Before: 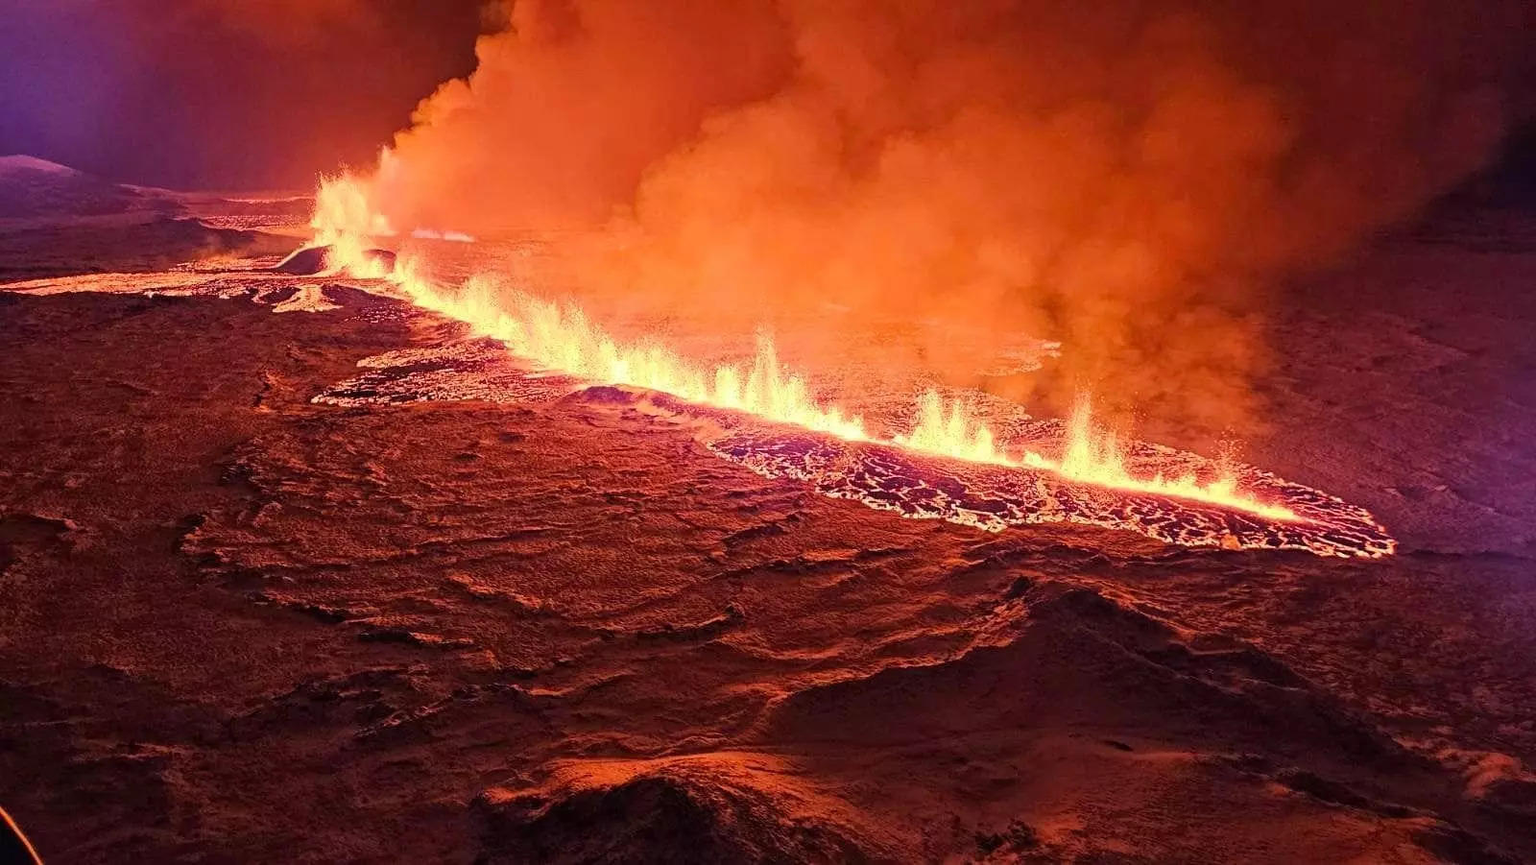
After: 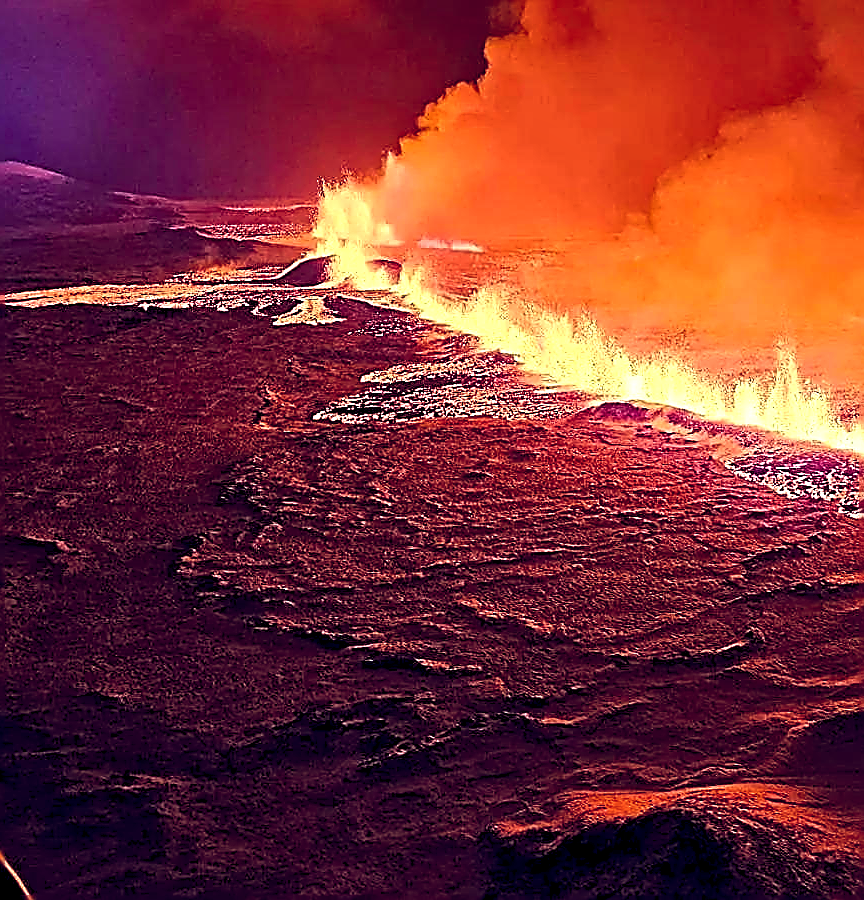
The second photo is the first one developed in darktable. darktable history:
crop: left 0.7%, right 45.179%, bottom 0.087%
local contrast: mode bilateral grid, contrast 20, coarseness 49, detail 121%, midtone range 0.2
exposure: exposure -0.04 EV, compensate highlight preservation false
color balance rgb: power › chroma 0.259%, power › hue 62.78°, global offset › luminance -0.272%, global offset › chroma 0.309%, global offset › hue 259.13°, linear chroma grading › global chroma 15.348%, perceptual saturation grading › global saturation 1.69%, perceptual saturation grading › highlights -2.879%, perceptual saturation grading › mid-tones 3.501%, perceptual saturation grading › shadows 8.237%, perceptual brilliance grading › global brilliance 15.555%, perceptual brilliance grading › shadows -34.312%
sharpen: amount 1.982
